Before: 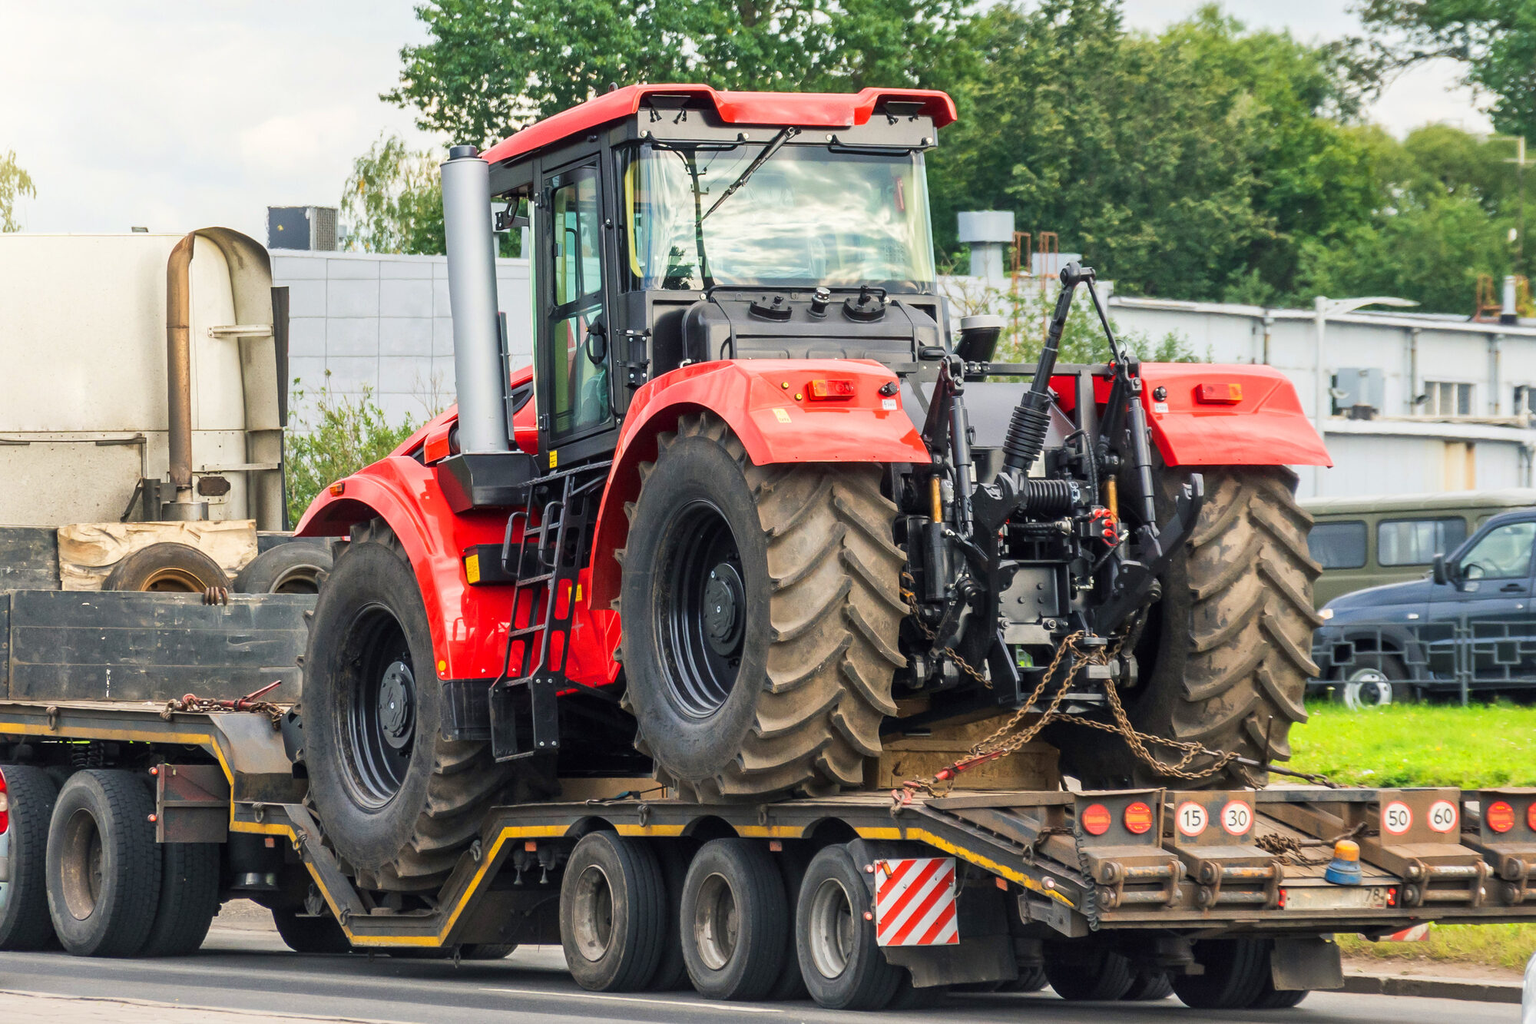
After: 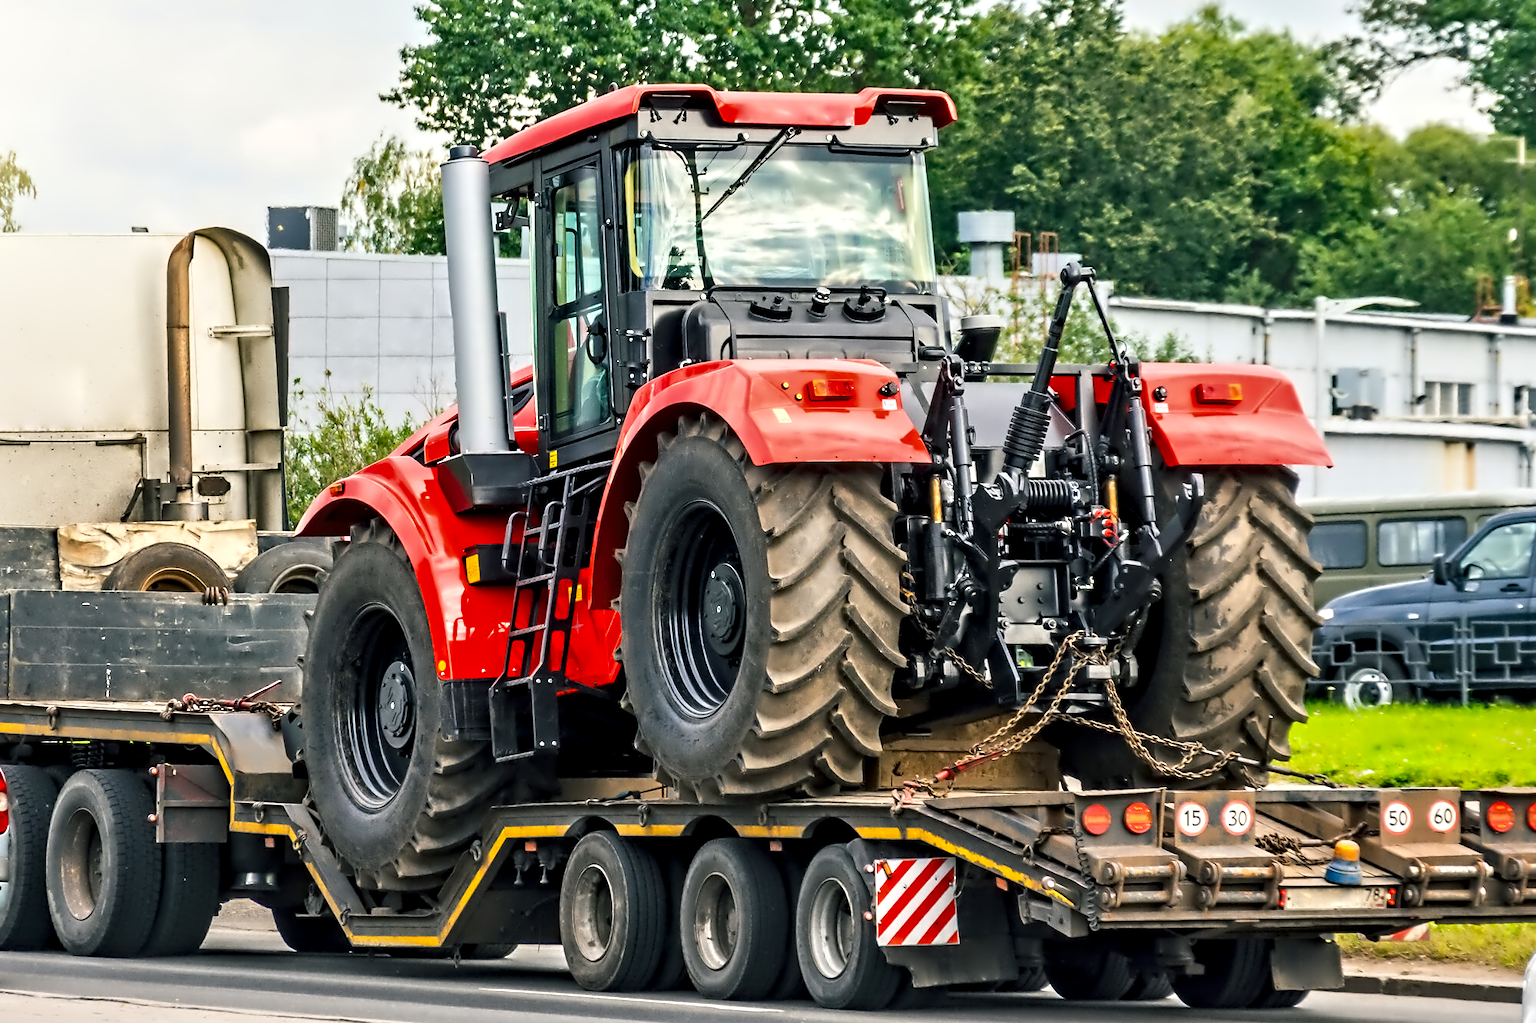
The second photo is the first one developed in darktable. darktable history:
color balance rgb: shadows lift › luminance -7.531%, shadows lift › chroma 2.116%, shadows lift › hue 164.67°, power › hue 72.6°, perceptual saturation grading › global saturation 9.736%, global vibrance 6.898%, saturation formula JzAzBz (2021)
contrast equalizer: y [[0.5, 0.542, 0.583, 0.625, 0.667, 0.708], [0.5 ×6], [0.5 ×6], [0, 0.033, 0.067, 0.1, 0.133, 0.167], [0, 0.05, 0.1, 0.15, 0.2, 0.25]]
